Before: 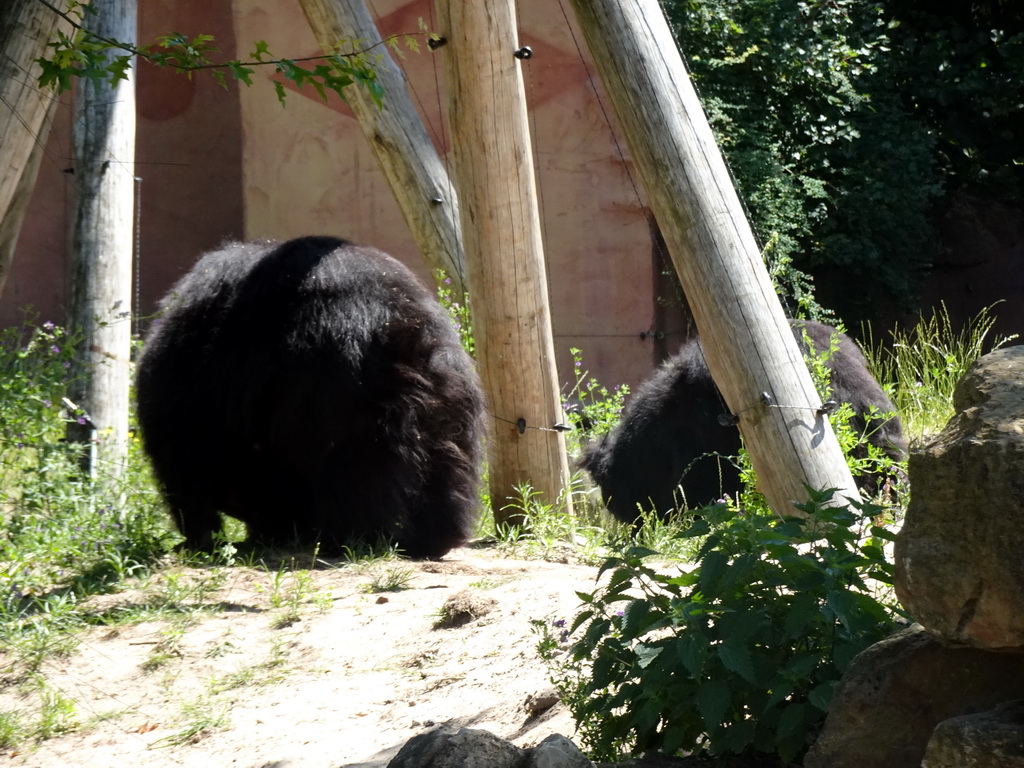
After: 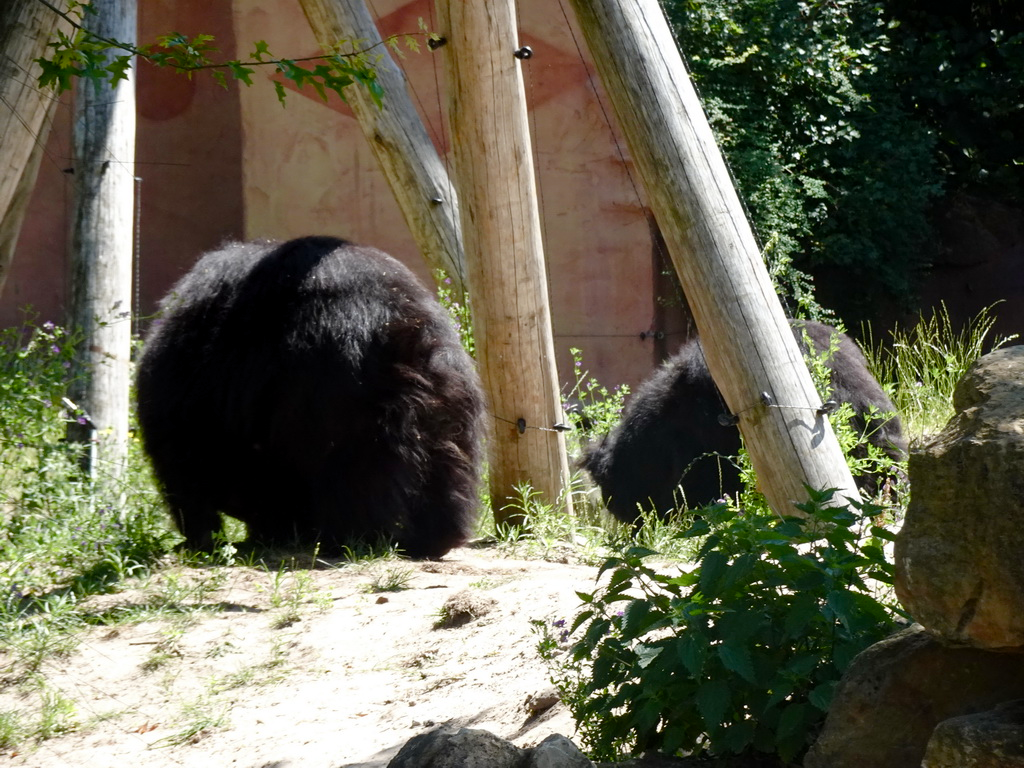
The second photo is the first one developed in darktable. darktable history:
color balance rgb: perceptual saturation grading › global saturation 20%, perceptual saturation grading › highlights -49.53%, perceptual saturation grading › shadows 25.502%
